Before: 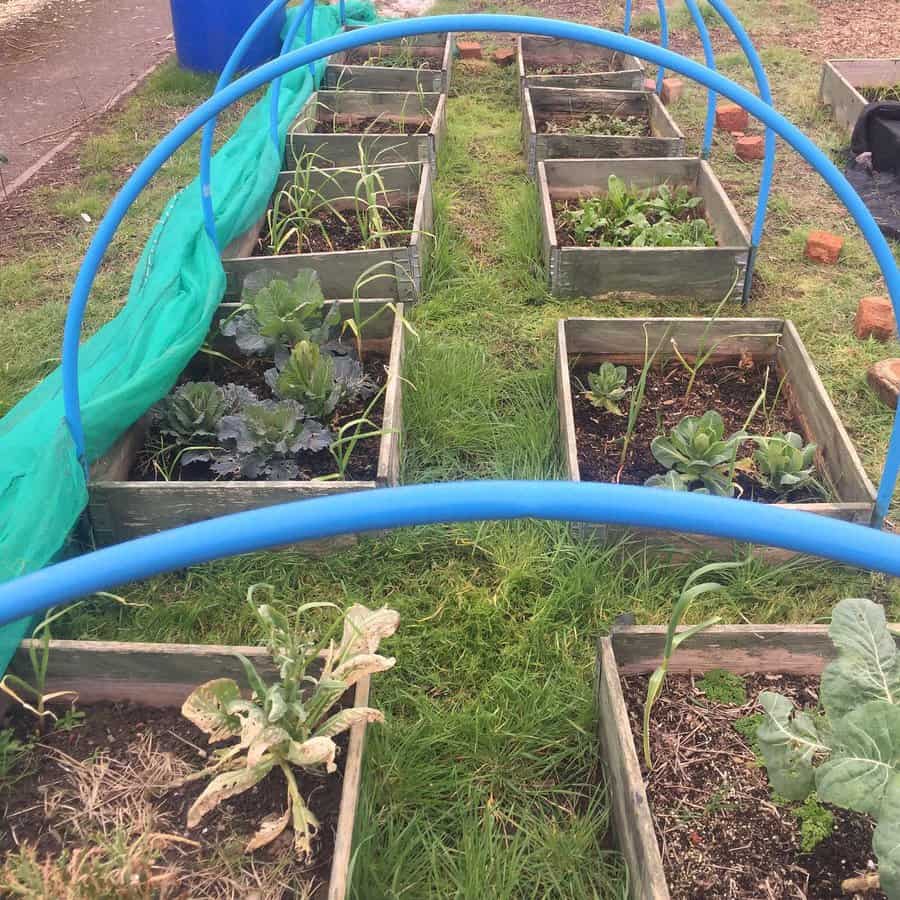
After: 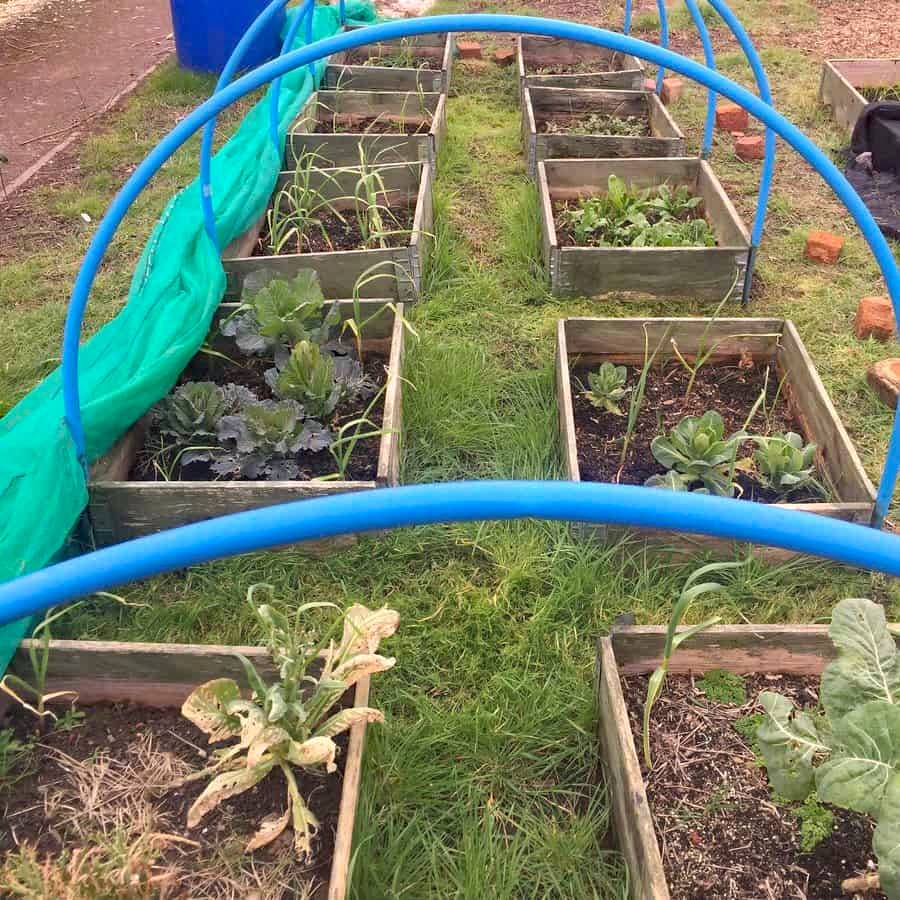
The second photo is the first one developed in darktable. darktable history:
levels: levels [0, 0.492, 0.984]
haze removal: strength 0.42, compatibility mode true, adaptive false
